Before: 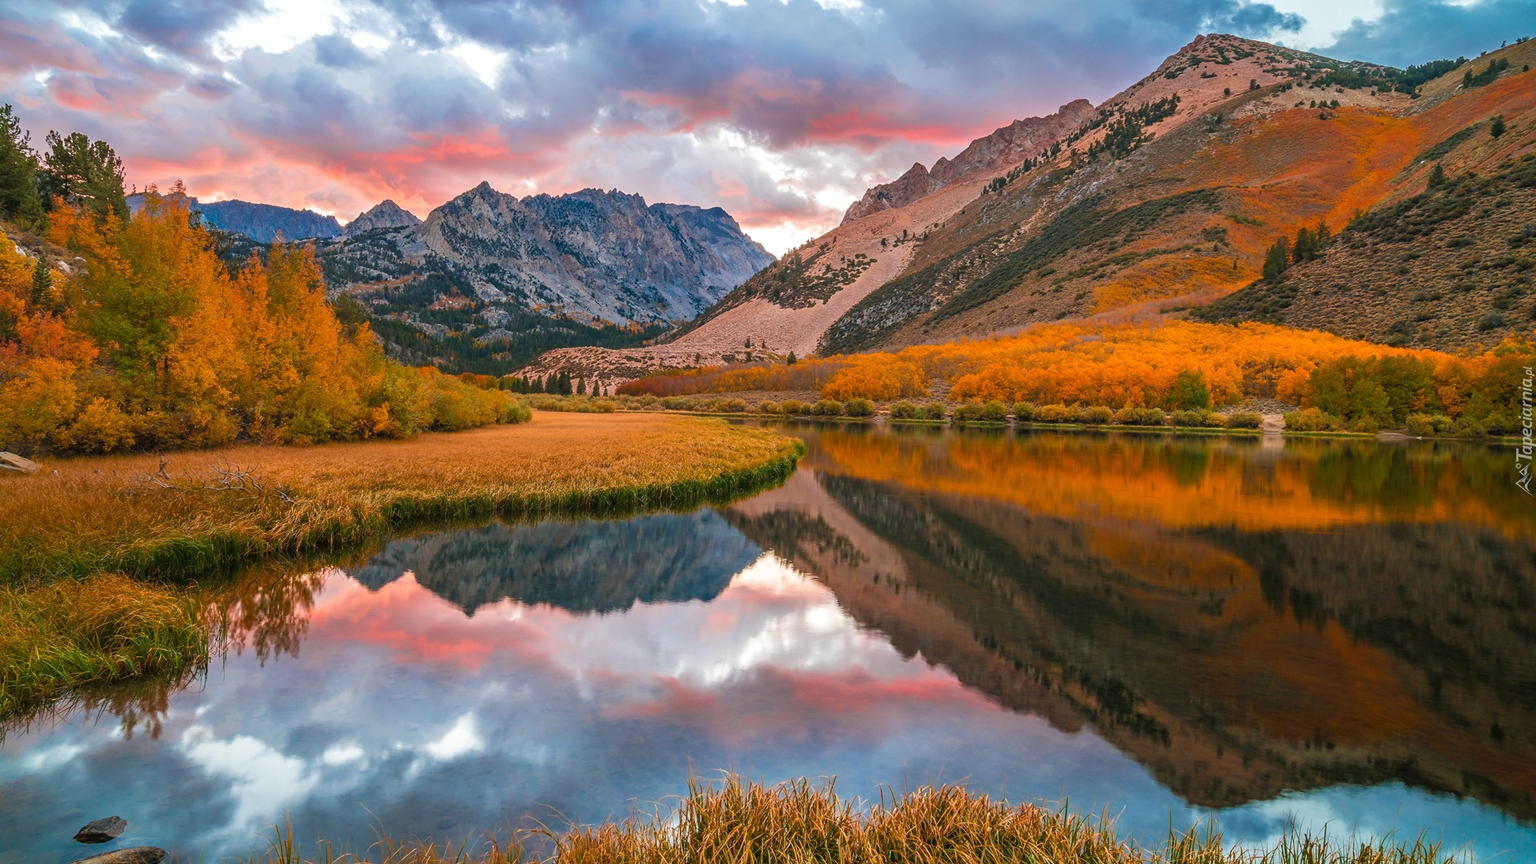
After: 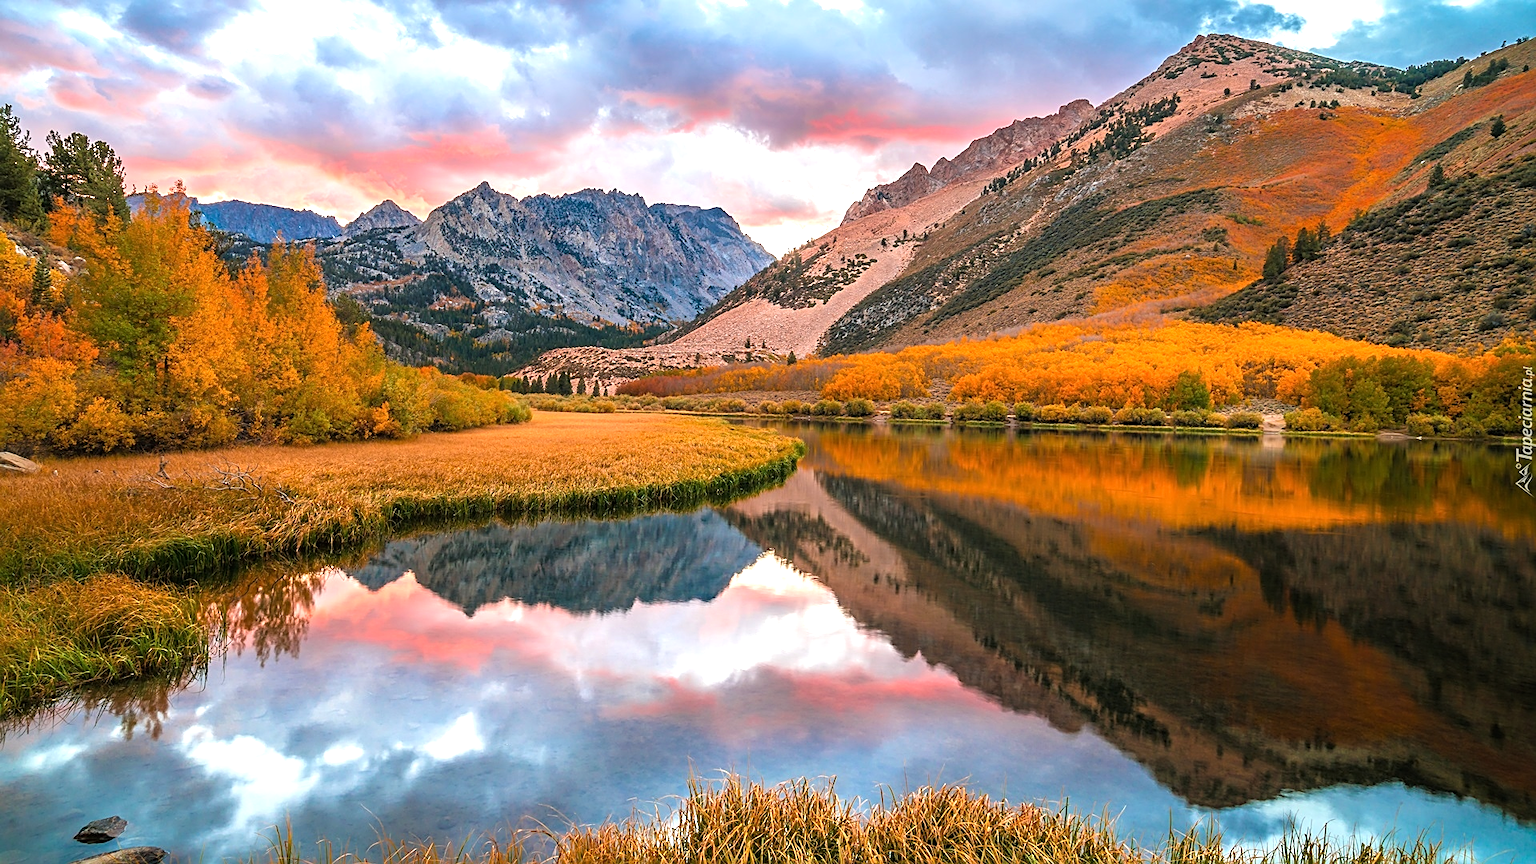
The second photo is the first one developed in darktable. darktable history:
tone equalizer: -8 EV -0.712 EV, -7 EV -0.73 EV, -6 EV -0.574 EV, -5 EV -0.37 EV, -3 EV 0.405 EV, -2 EV 0.6 EV, -1 EV 0.685 EV, +0 EV 0.777 EV
exposure: exposure -0.003 EV, compensate highlight preservation false
sharpen: on, module defaults
